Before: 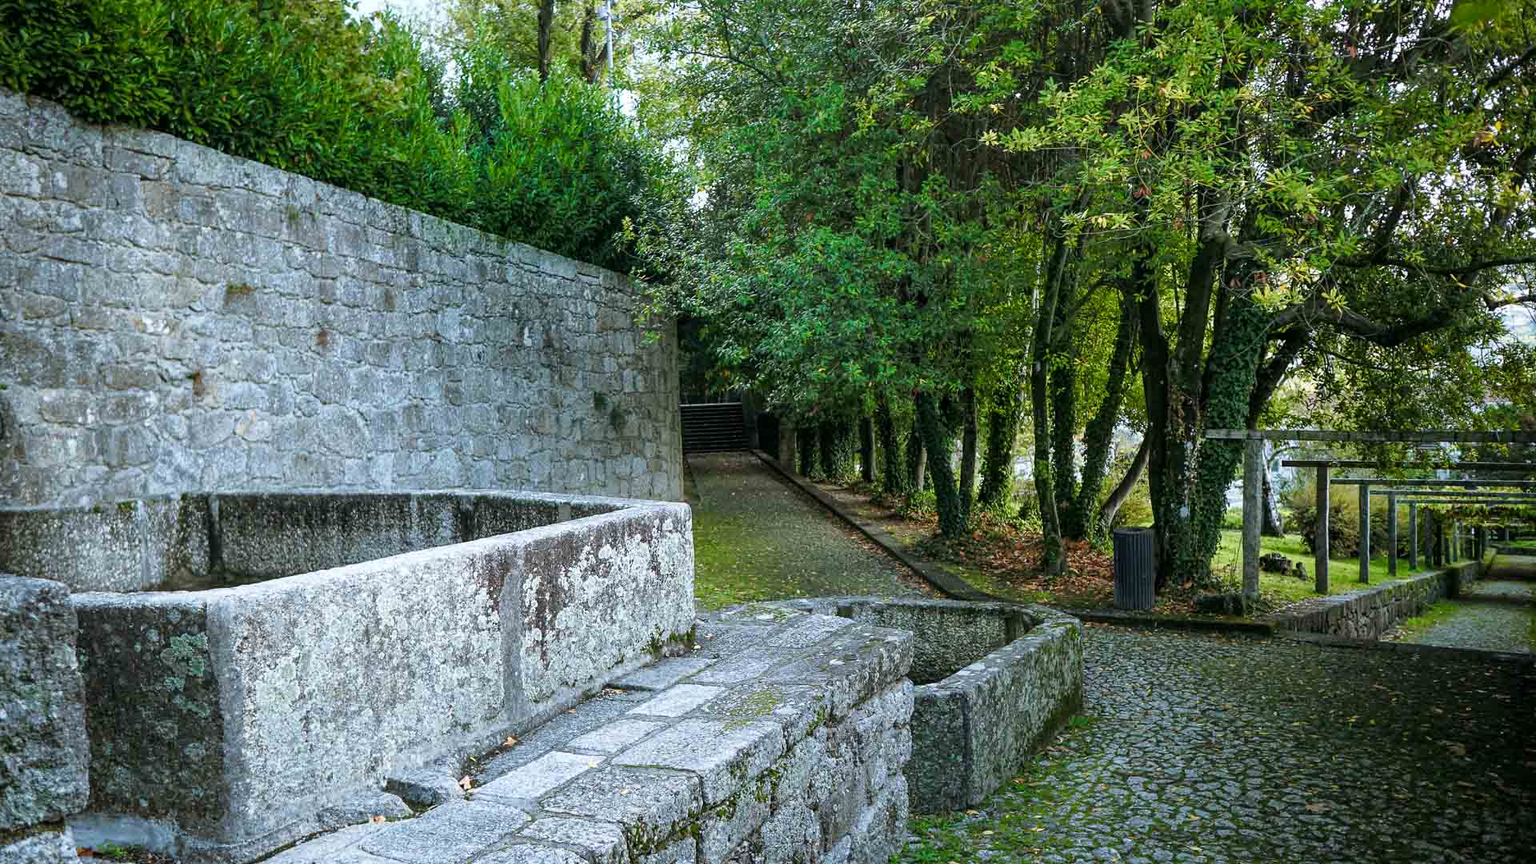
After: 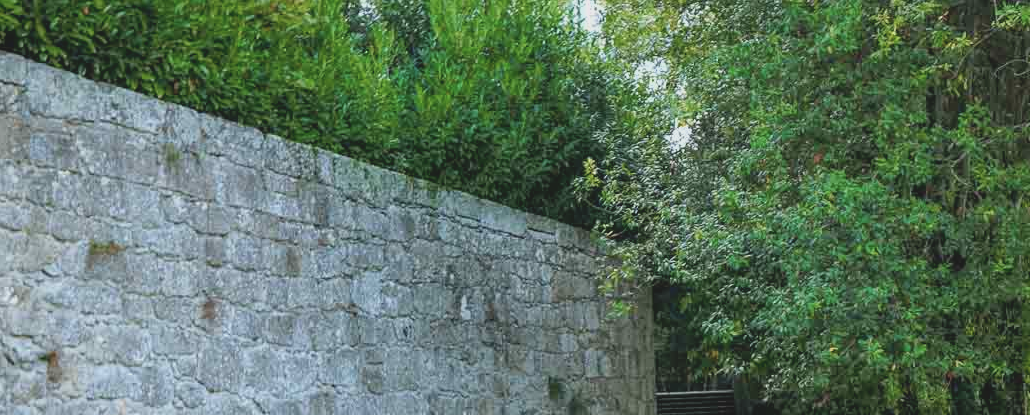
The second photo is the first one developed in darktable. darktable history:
crop: left 10.112%, top 10.501%, right 36.215%, bottom 50.995%
contrast brightness saturation: contrast -0.166, brightness 0.045, saturation -0.139
